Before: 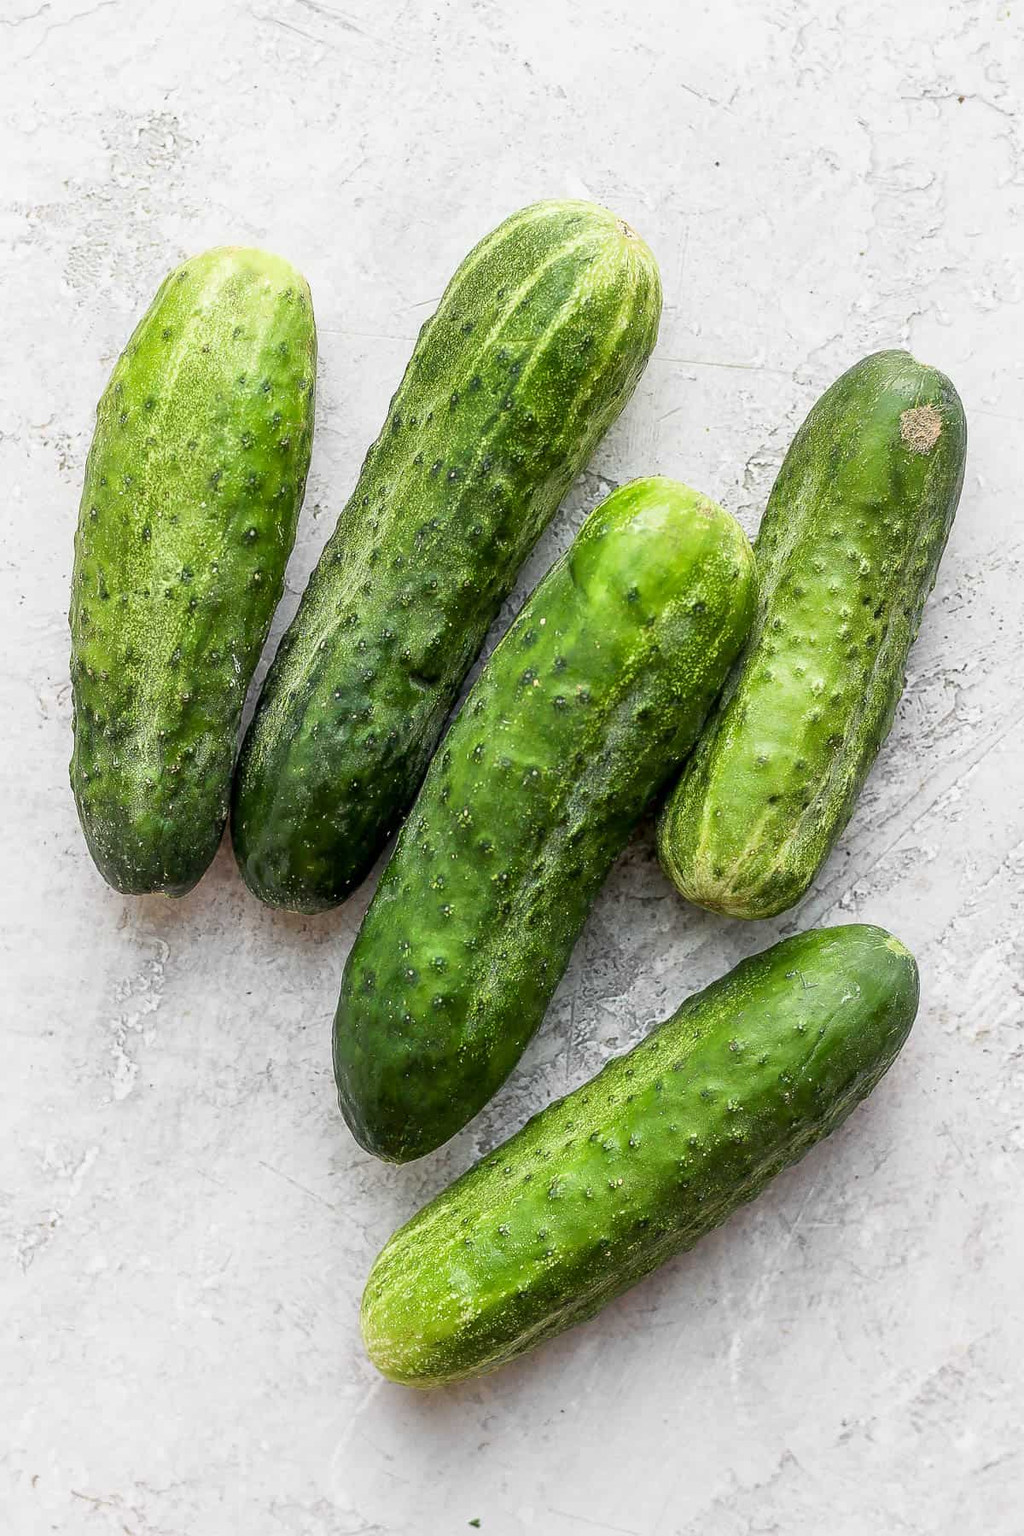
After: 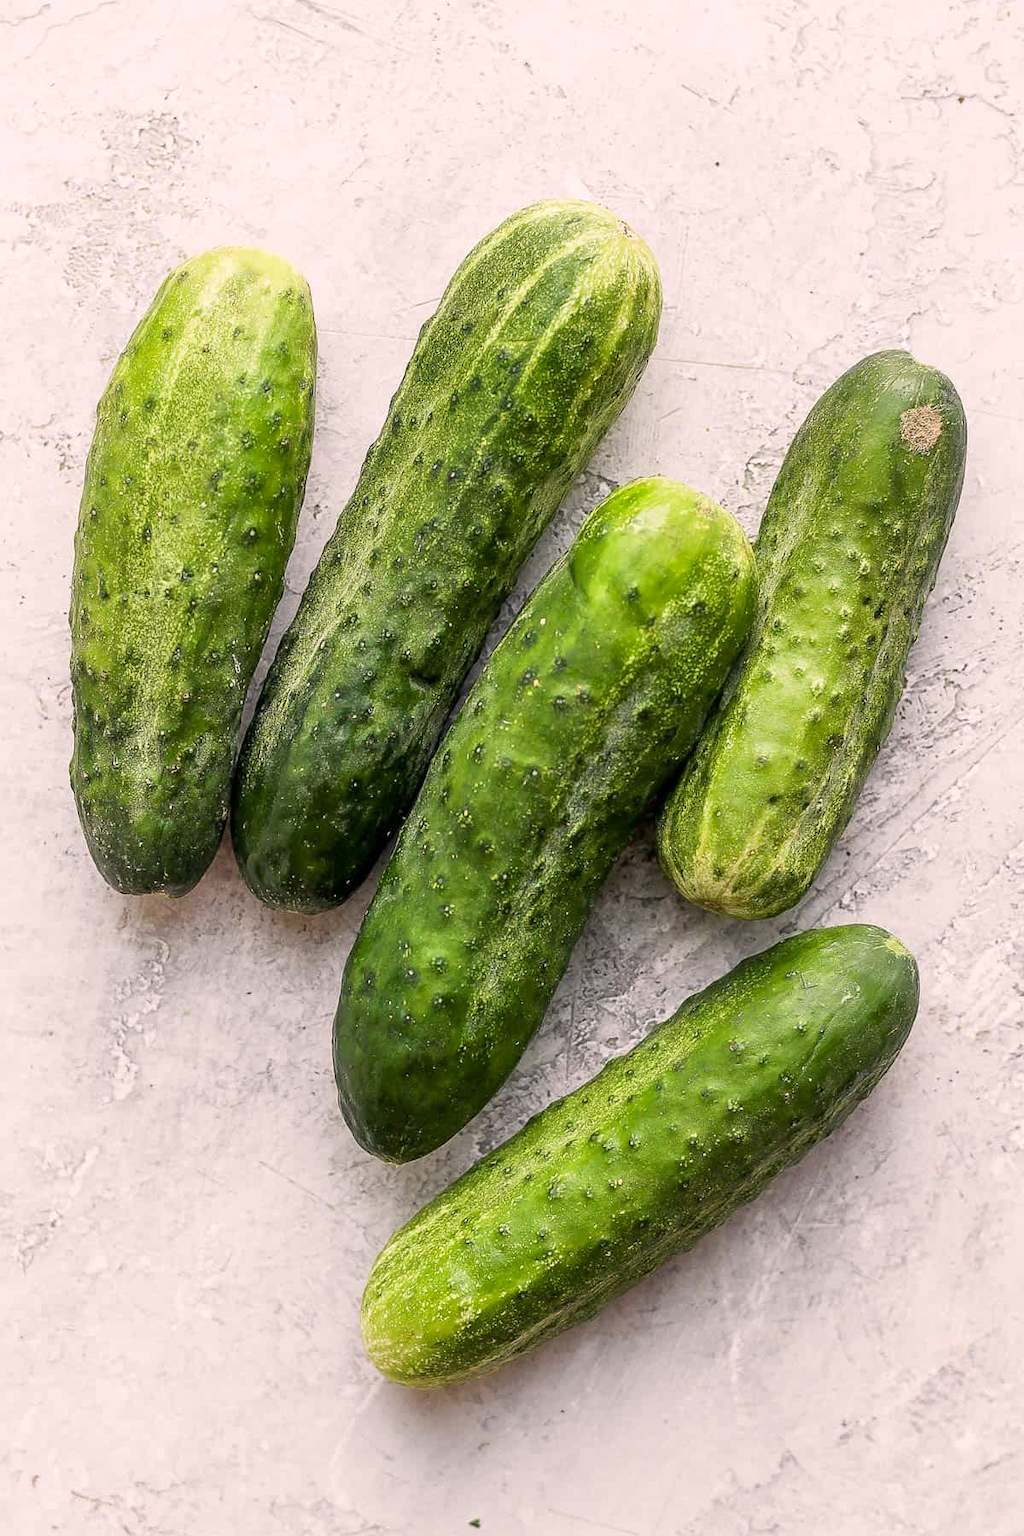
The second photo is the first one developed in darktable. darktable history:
color correction: highlights a* 7.22, highlights b* 4.01
